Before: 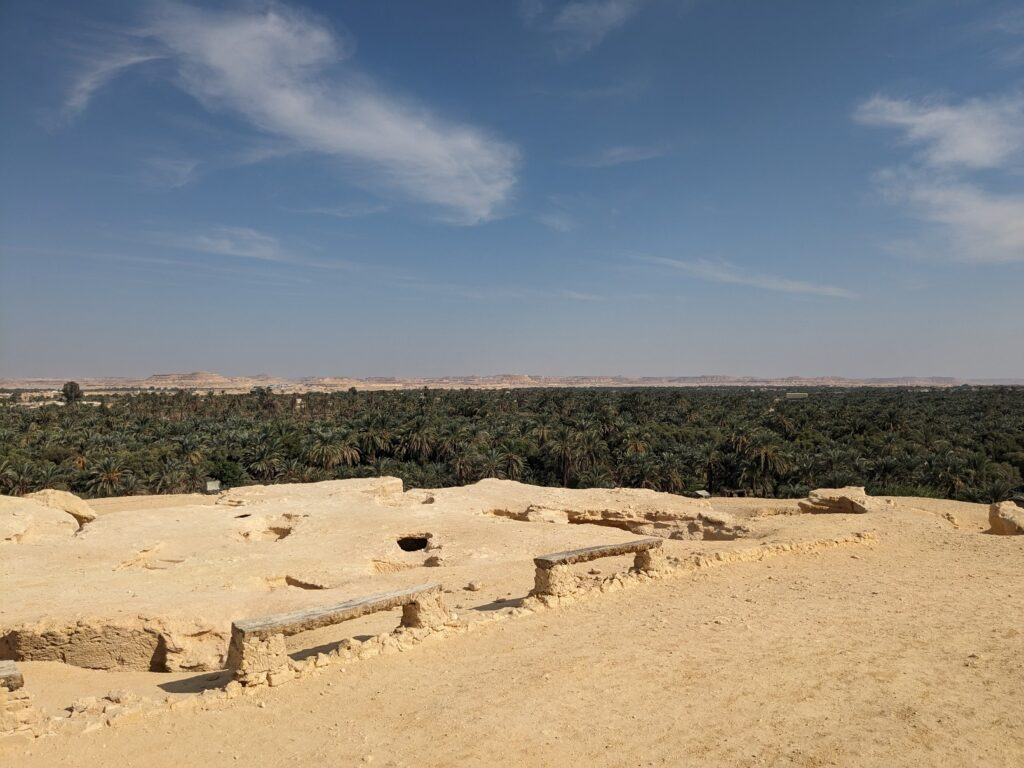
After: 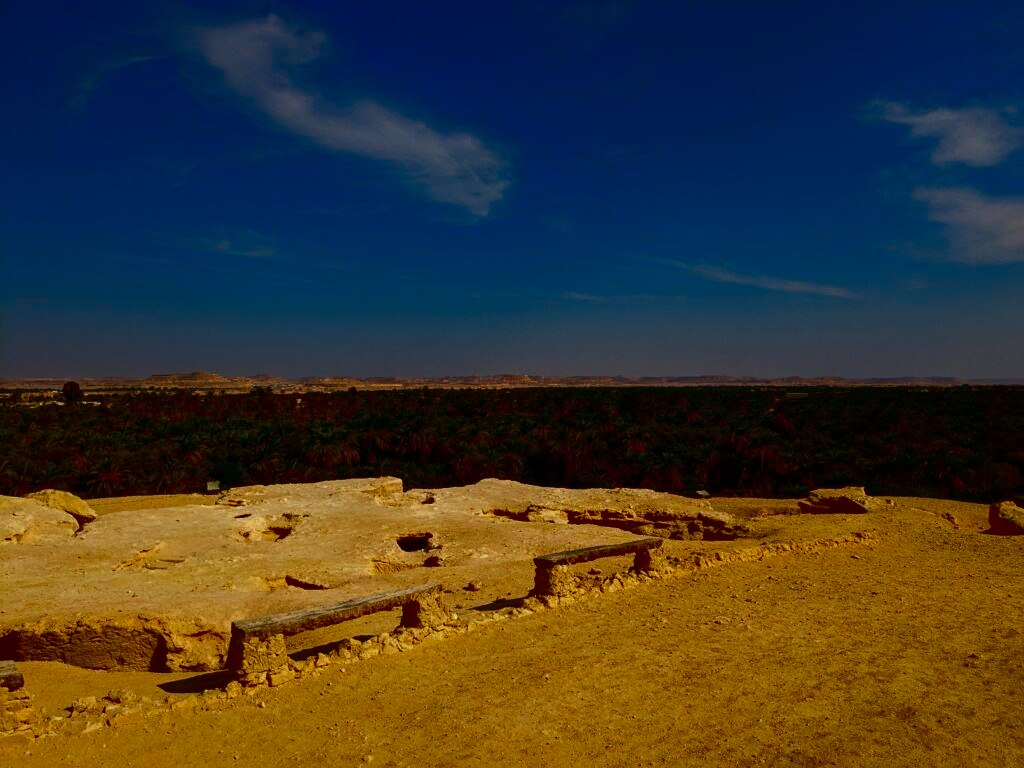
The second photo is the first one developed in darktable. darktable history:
contrast brightness saturation: brightness -0.988, saturation 0.98
